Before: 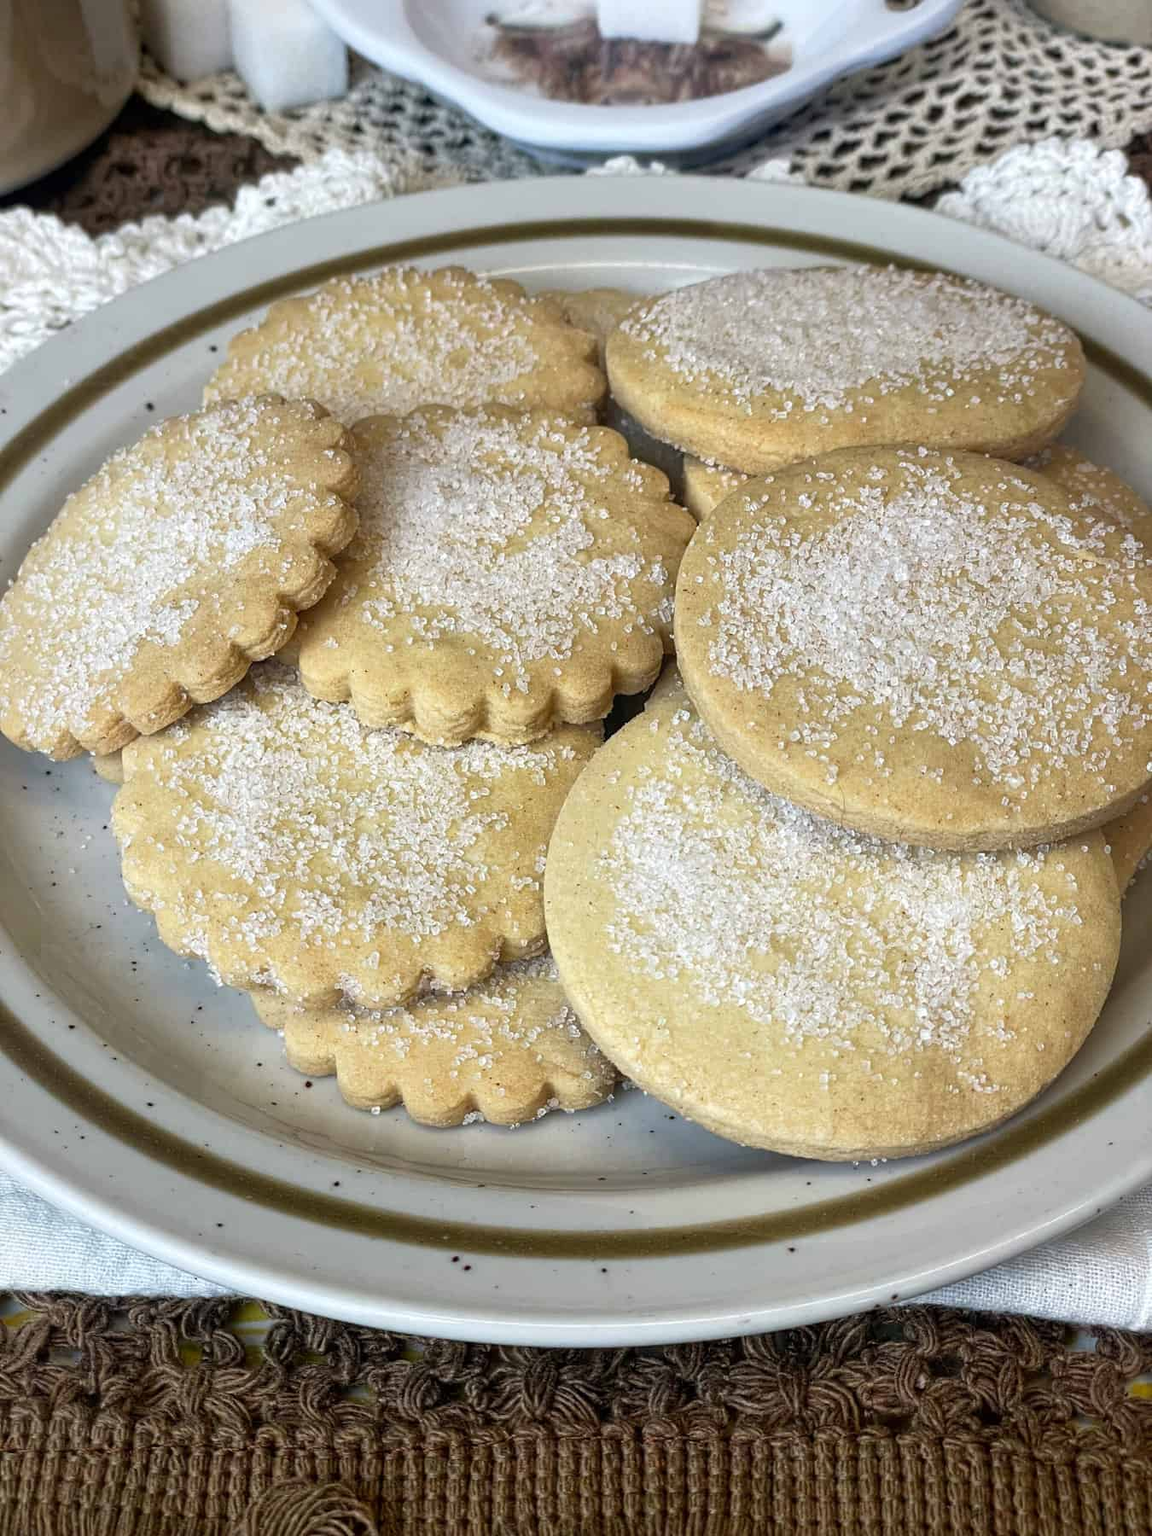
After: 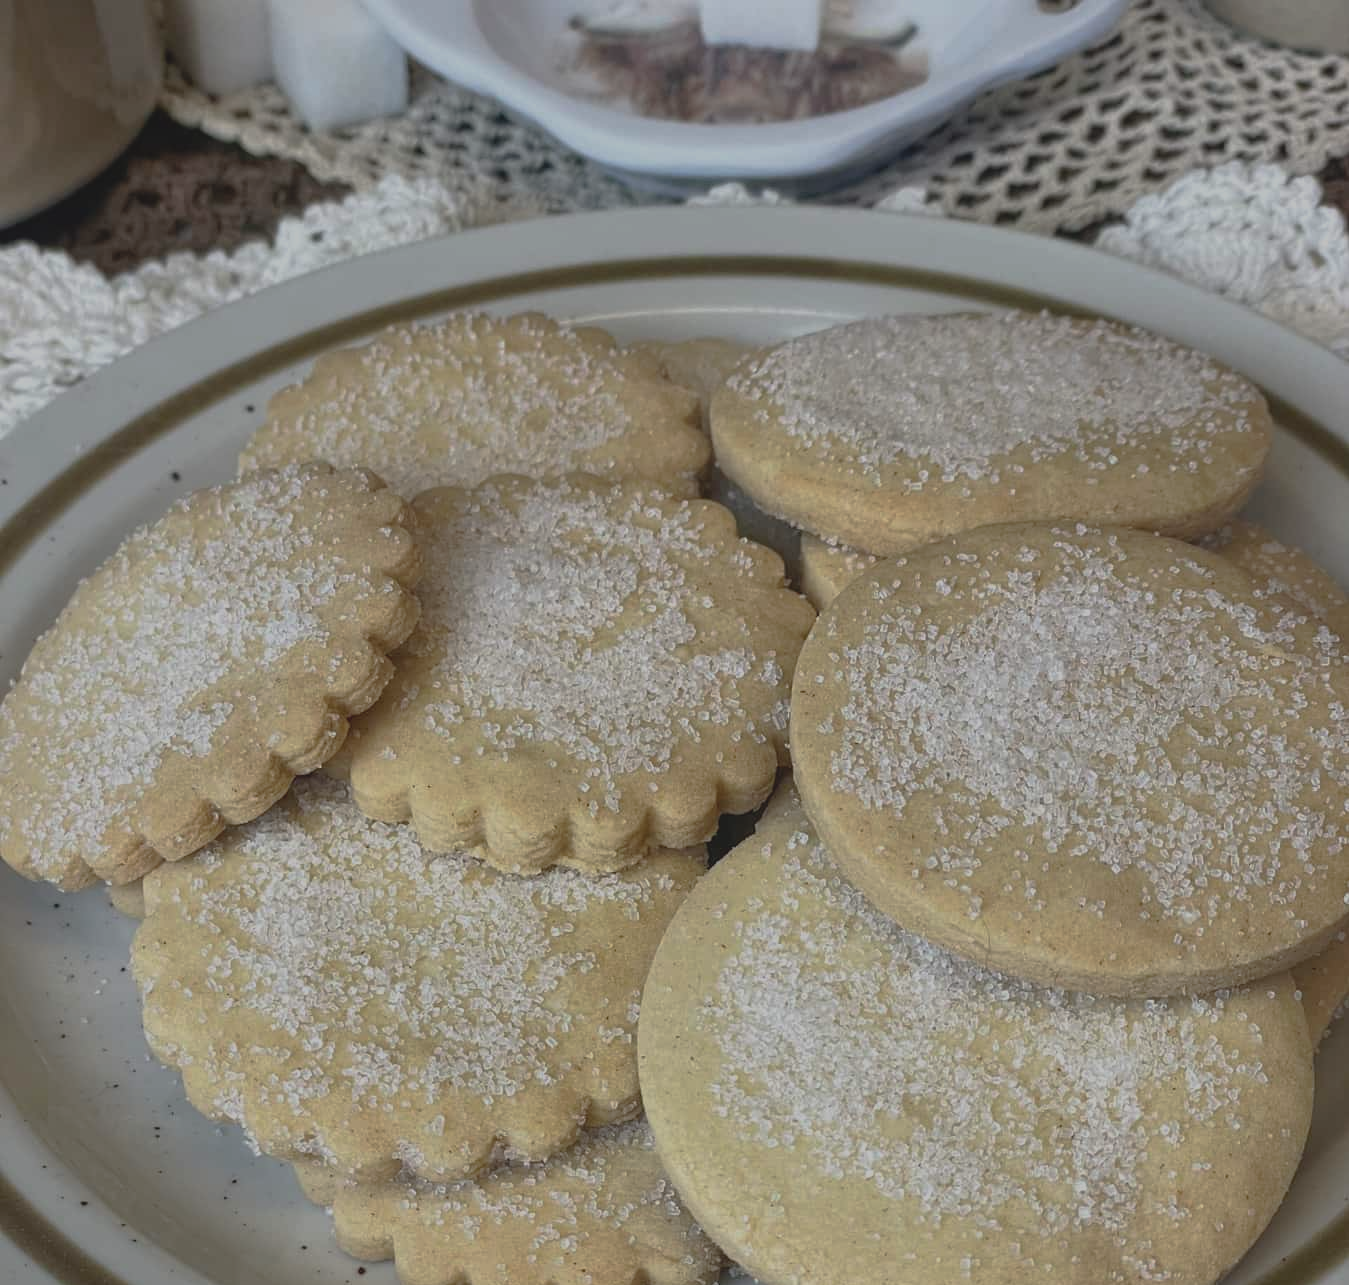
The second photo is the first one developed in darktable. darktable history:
crop: bottom 28.576%
tone curve: curves: ch0 [(0, 0) (0.003, 0.005) (0.011, 0.016) (0.025, 0.036) (0.044, 0.071) (0.069, 0.112) (0.1, 0.149) (0.136, 0.187) (0.177, 0.228) (0.224, 0.272) (0.277, 0.32) (0.335, 0.374) (0.399, 0.429) (0.468, 0.479) (0.543, 0.538) (0.623, 0.609) (0.709, 0.697) (0.801, 0.789) (0.898, 0.876) (1, 1)], preserve colors none
exposure: black level correction 0, exposure -0.721 EV, compensate highlight preservation false
contrast brightness saturation: contrast -0.1, saturation -0.1
